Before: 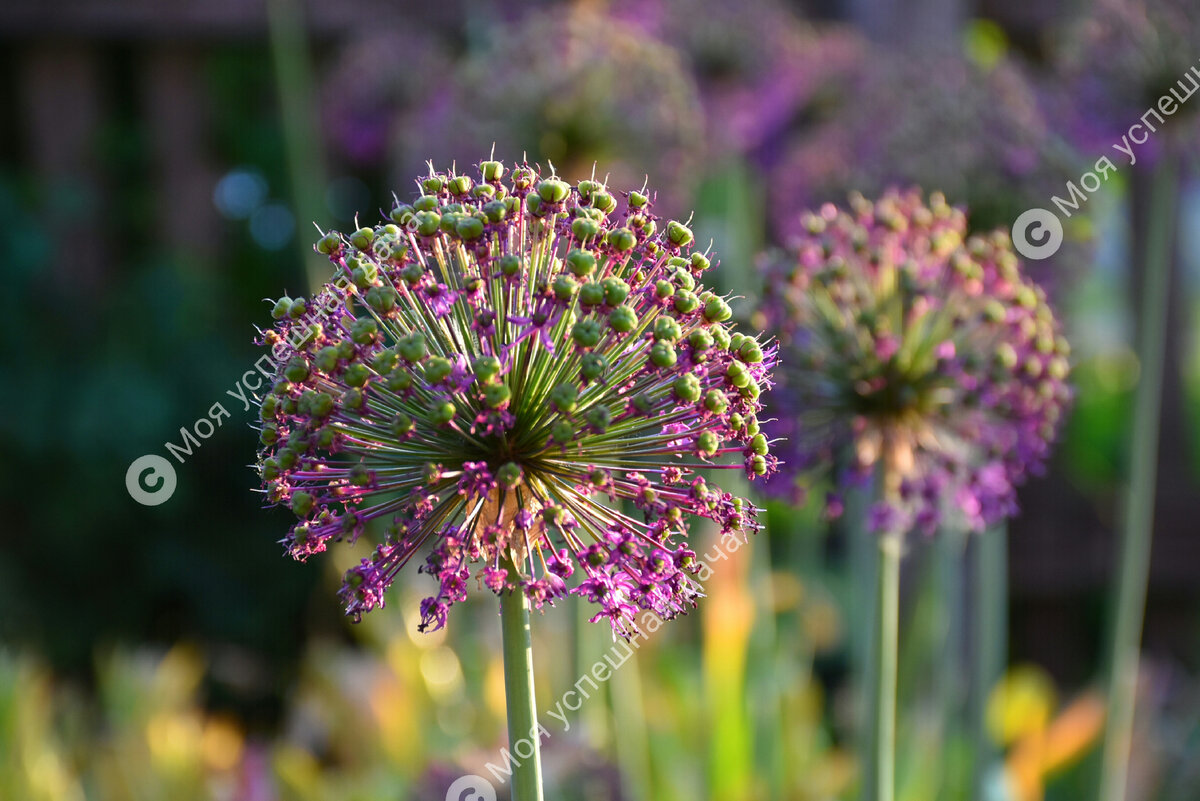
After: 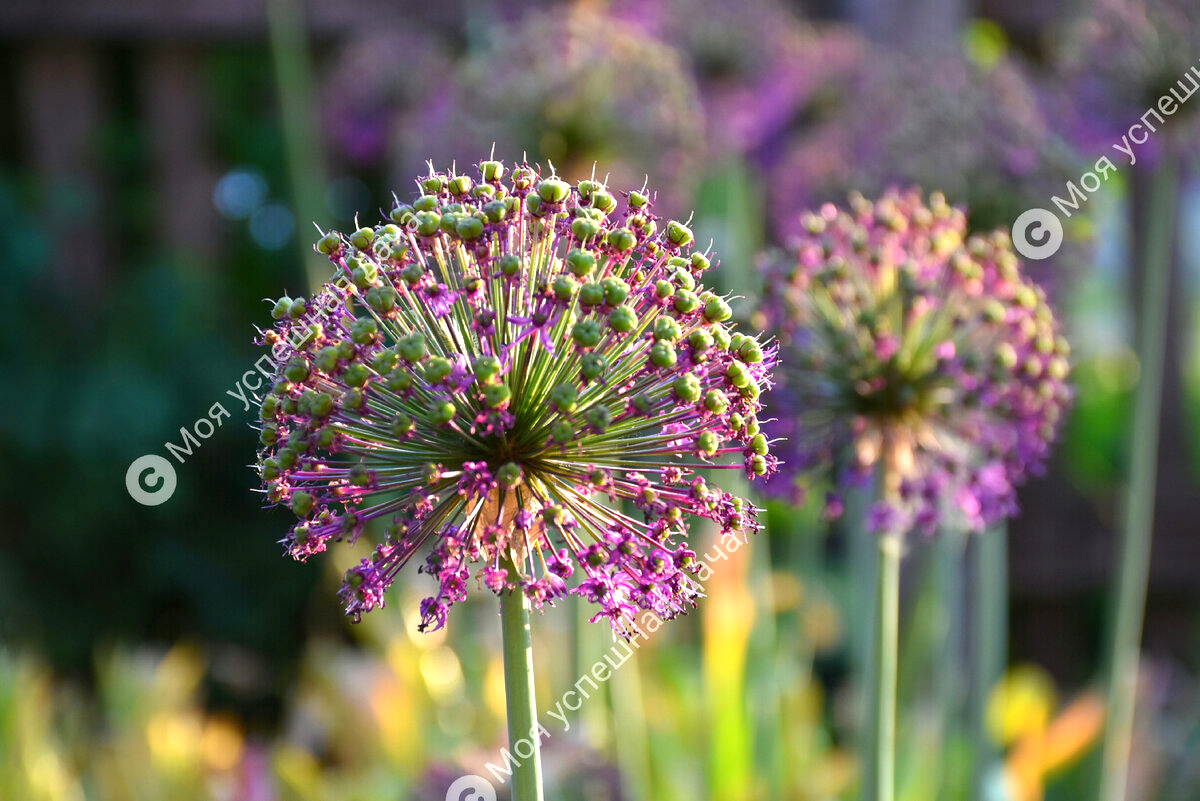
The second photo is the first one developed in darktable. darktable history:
exposure: black level correction 0.001, exposure 0.498 EV, compensate exposure bias true, compensate highlight preservation false
